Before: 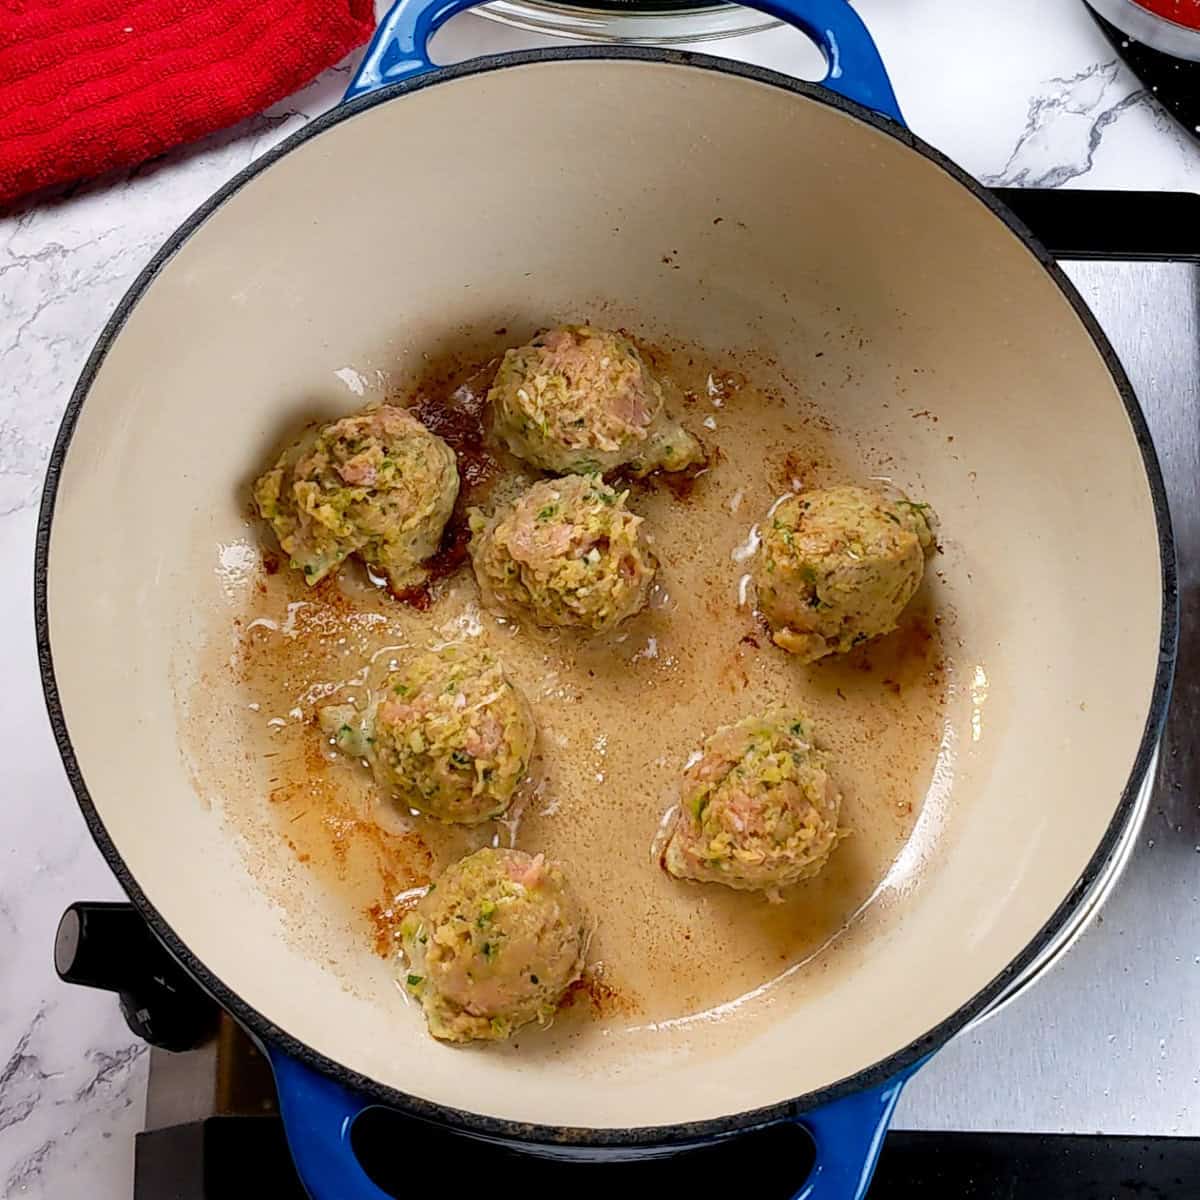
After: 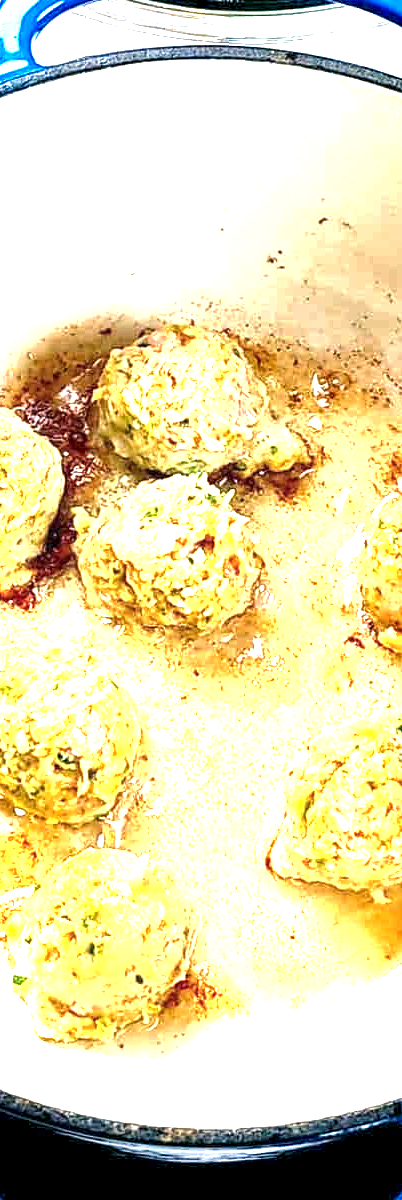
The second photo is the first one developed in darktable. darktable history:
crop: left 32.994%, right 33.504%
exposure: black level correction 0, exposure 1.987 EV, compensate highlight preservation false
local contrast: highlights 105%, shadows 98%, detail 200%, midtone range 0.2
color balance rgb: shadows lift › chroma 2.041%, shadows lift › hue 247.01°, power › luminance -7.941%, power › chroma 2.254%, power › hue 223.8°, perceptual saturation grading › global saturation 0.975%, perceptual brilliance grading › global brilliance 17.464%
